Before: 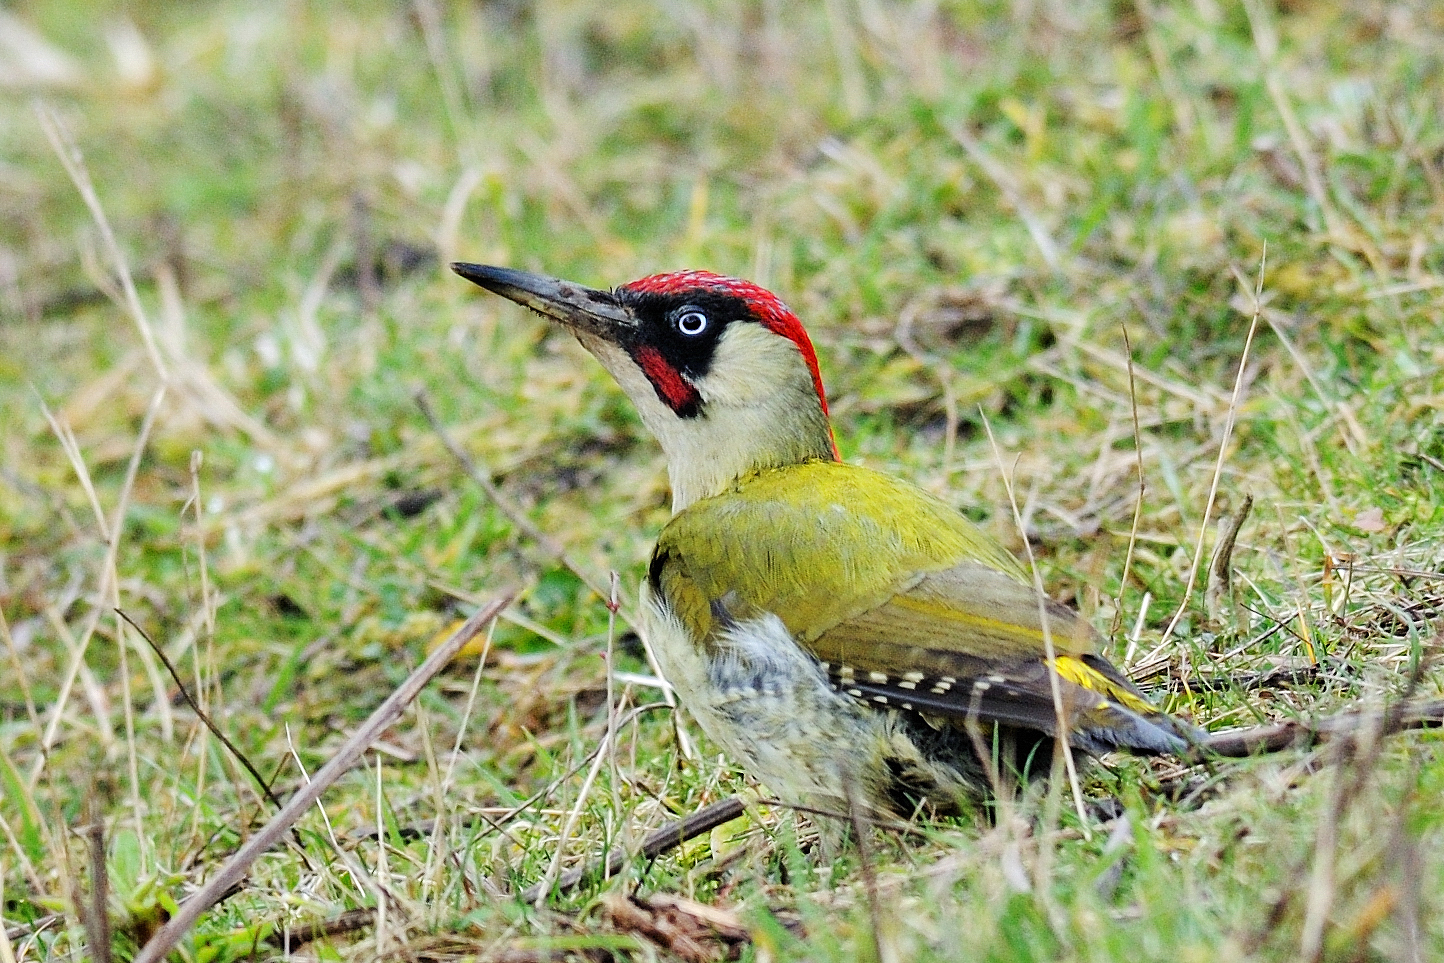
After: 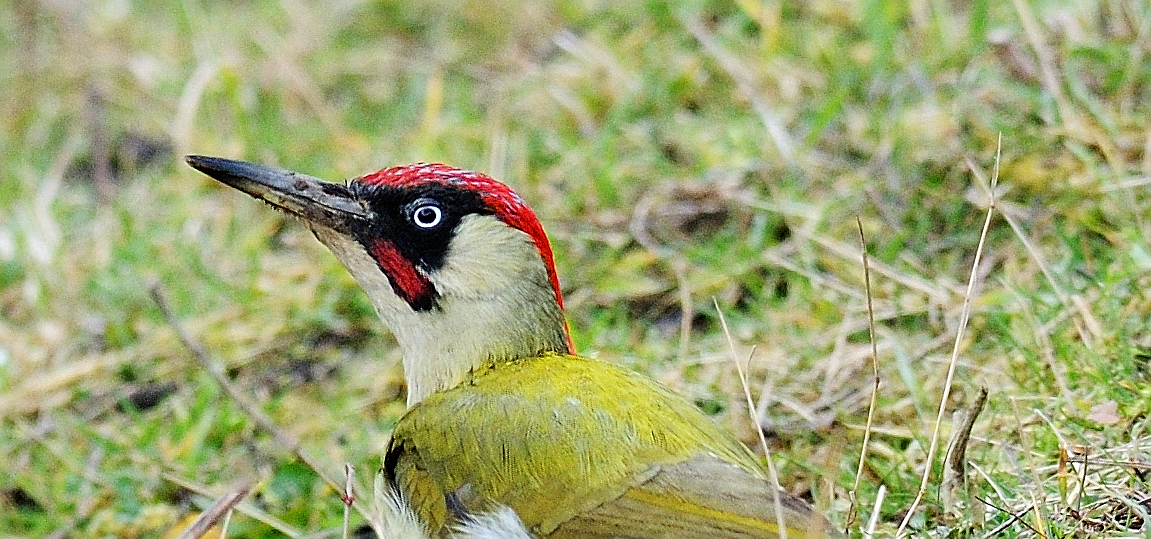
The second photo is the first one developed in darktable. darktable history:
crop: left 18.42%, top 11.116%, right 1.815%, bottom 32.842%
sharpen: on, module defaults
